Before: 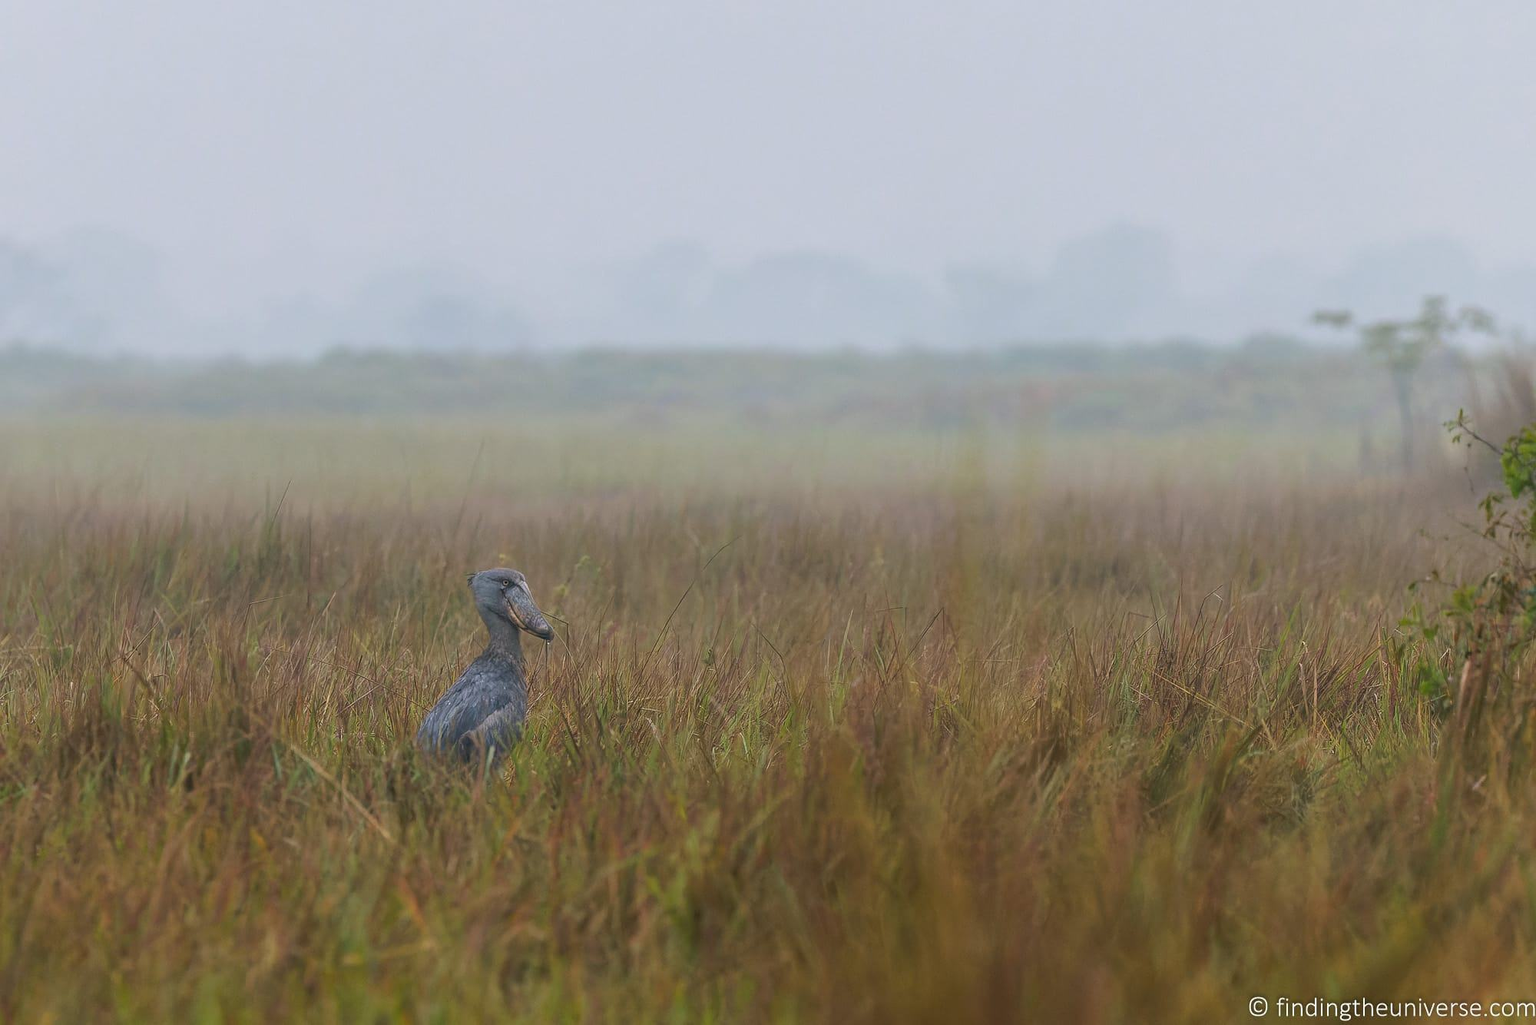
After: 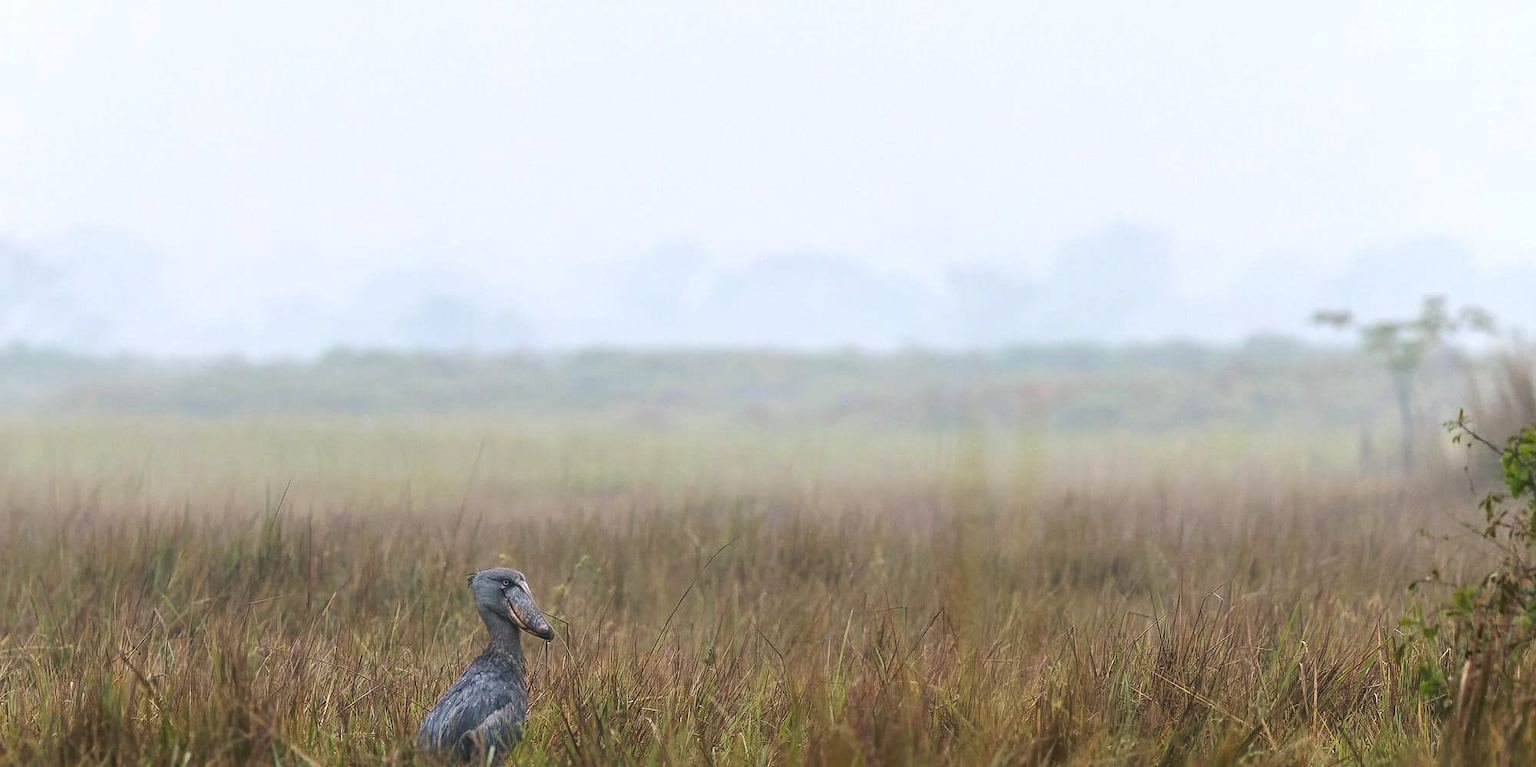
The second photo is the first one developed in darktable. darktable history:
tone equalizer: -8 EV -0.75 EV, -7 EV -0.7 EV, -6 EV -0.6 EV, -5 EV -0.4 EV, -3 EV 0.4 EV, -2 EV 0.6 EV, -1 EV 0.7 EV, +0 EV 0.75 EV, edges refinement/feathering 500, mask exposure compensation -1.57 EV, preserve details no
crop: bottom 24.967%
